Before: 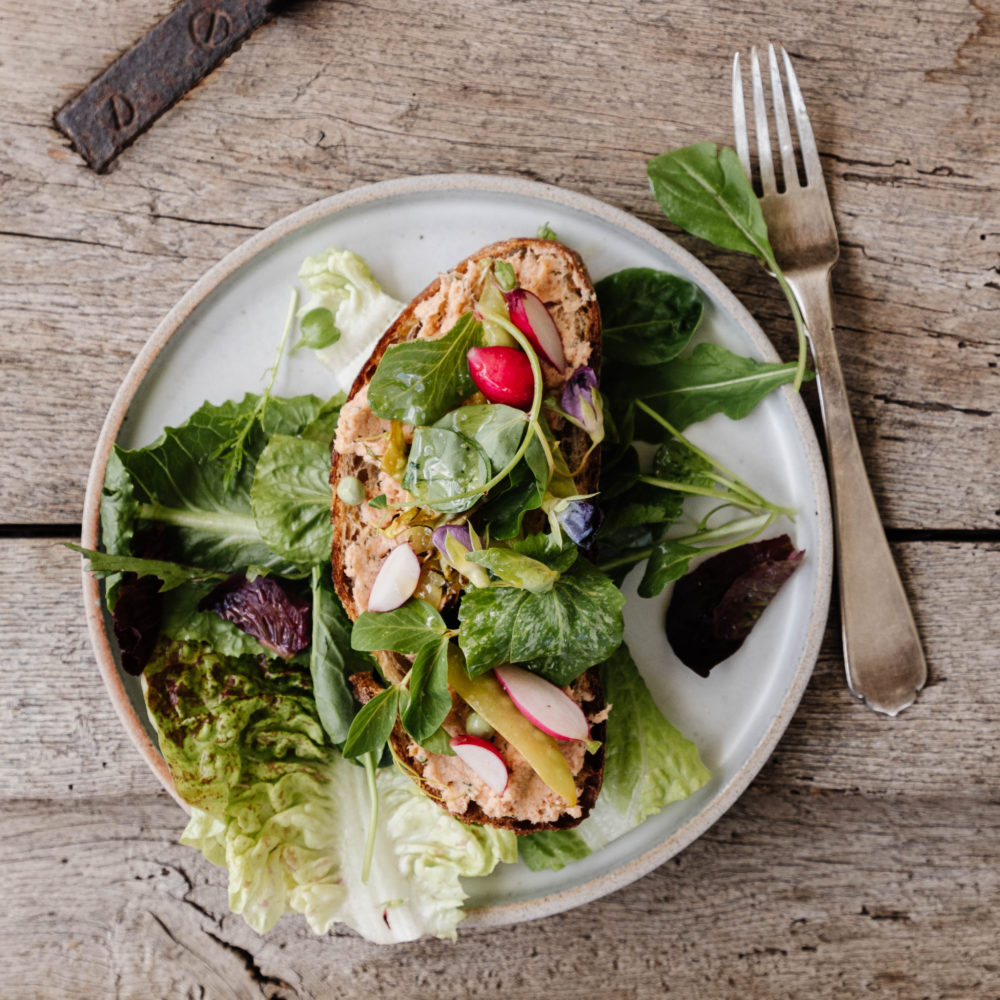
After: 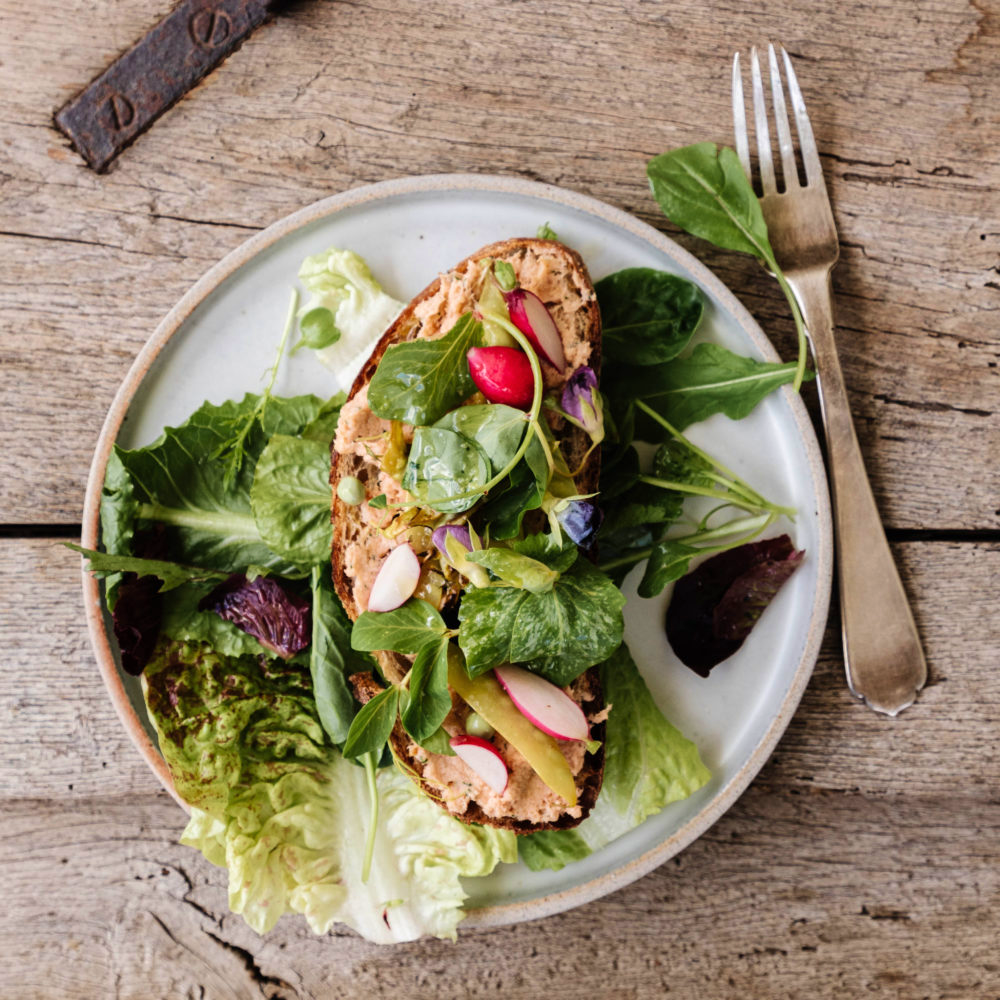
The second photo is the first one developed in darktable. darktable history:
exposure: exposure 0.124 EV, compensate exposure bias true, compensate highlight preservation false
velvia: strength 30.18%
